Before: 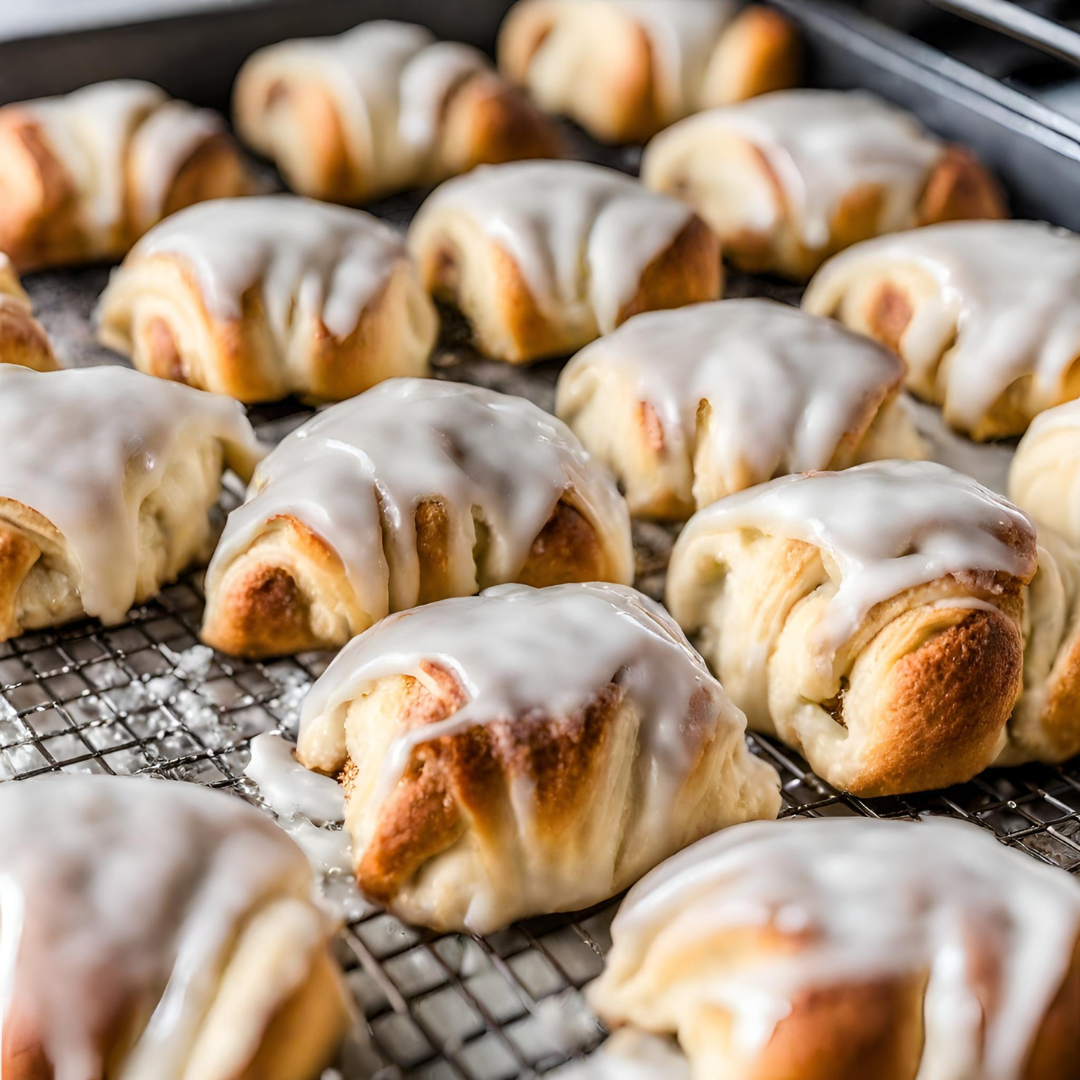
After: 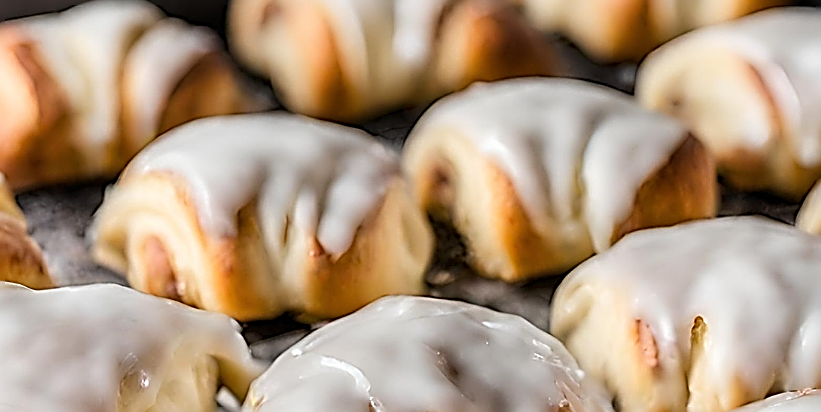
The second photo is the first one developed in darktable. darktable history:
sharpen: amount 1.853
crop: left 0.507%, top 7.631%, right 23.44%, bottom 54.182%
